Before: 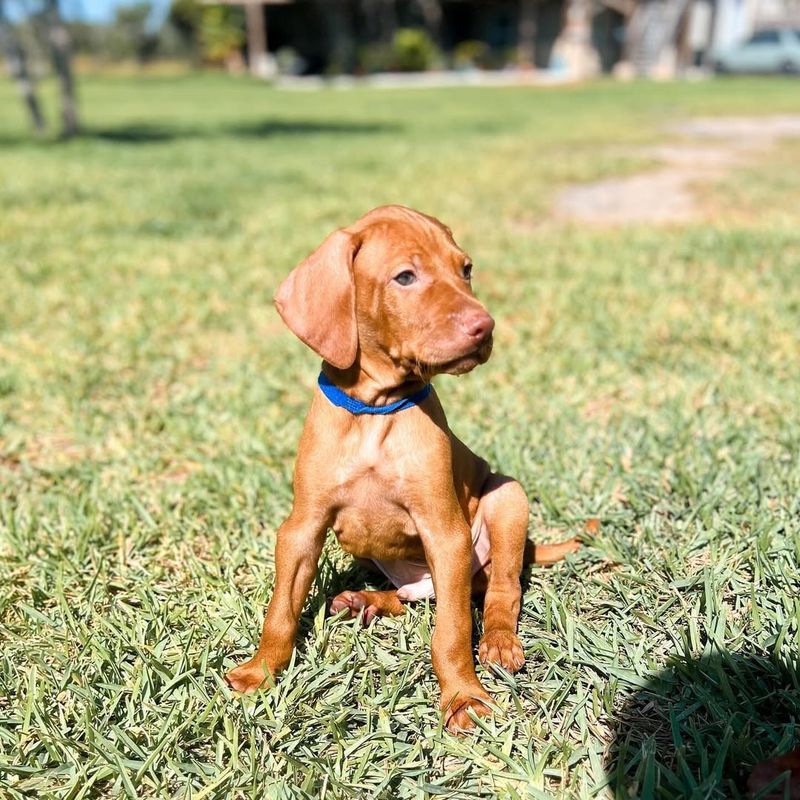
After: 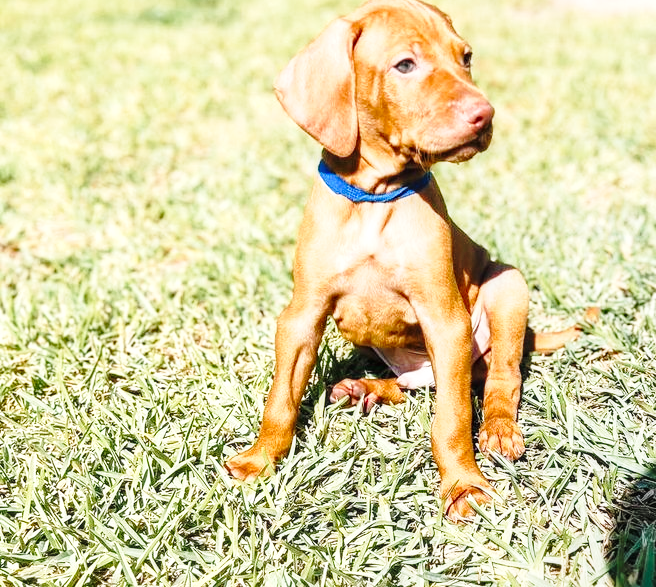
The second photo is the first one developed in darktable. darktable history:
exposure: exposure 0.171 EV, compensate highlight preservation false
crop: top 26.621%, right 17.942%
local contrast: on, module defaults
base curve: curves: ch0 [(0, 0) (0.028, 0.03) (0.121, 0.232) (0.46, 0.748) (0.859, 0.968) (1, 1)], preserve colors none
